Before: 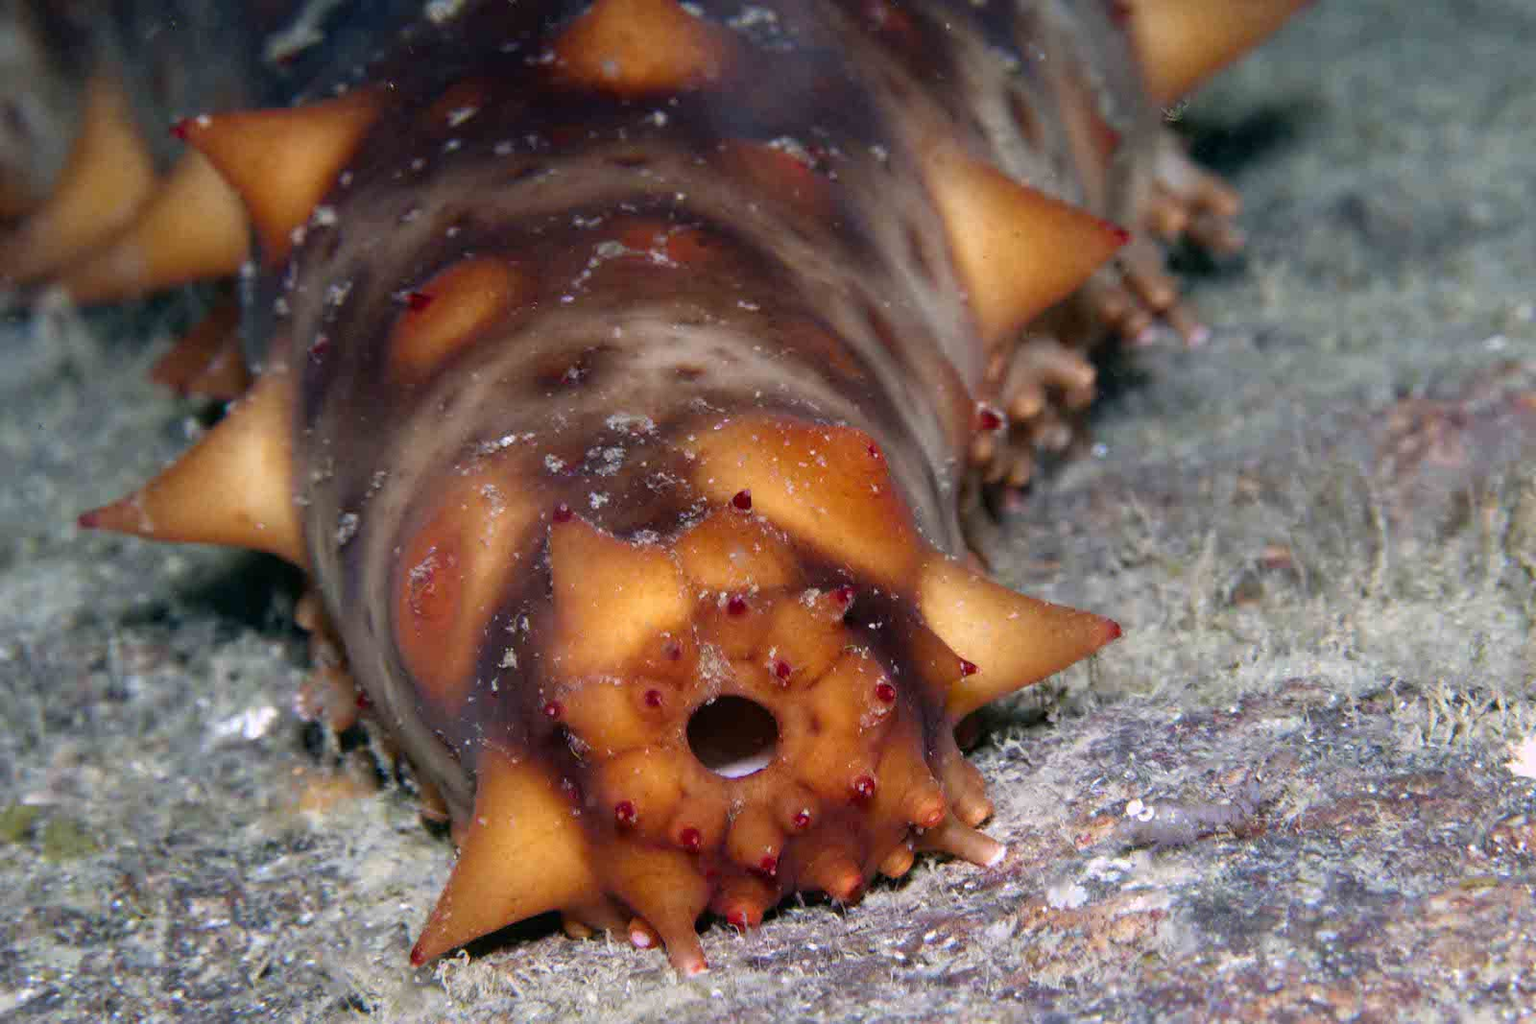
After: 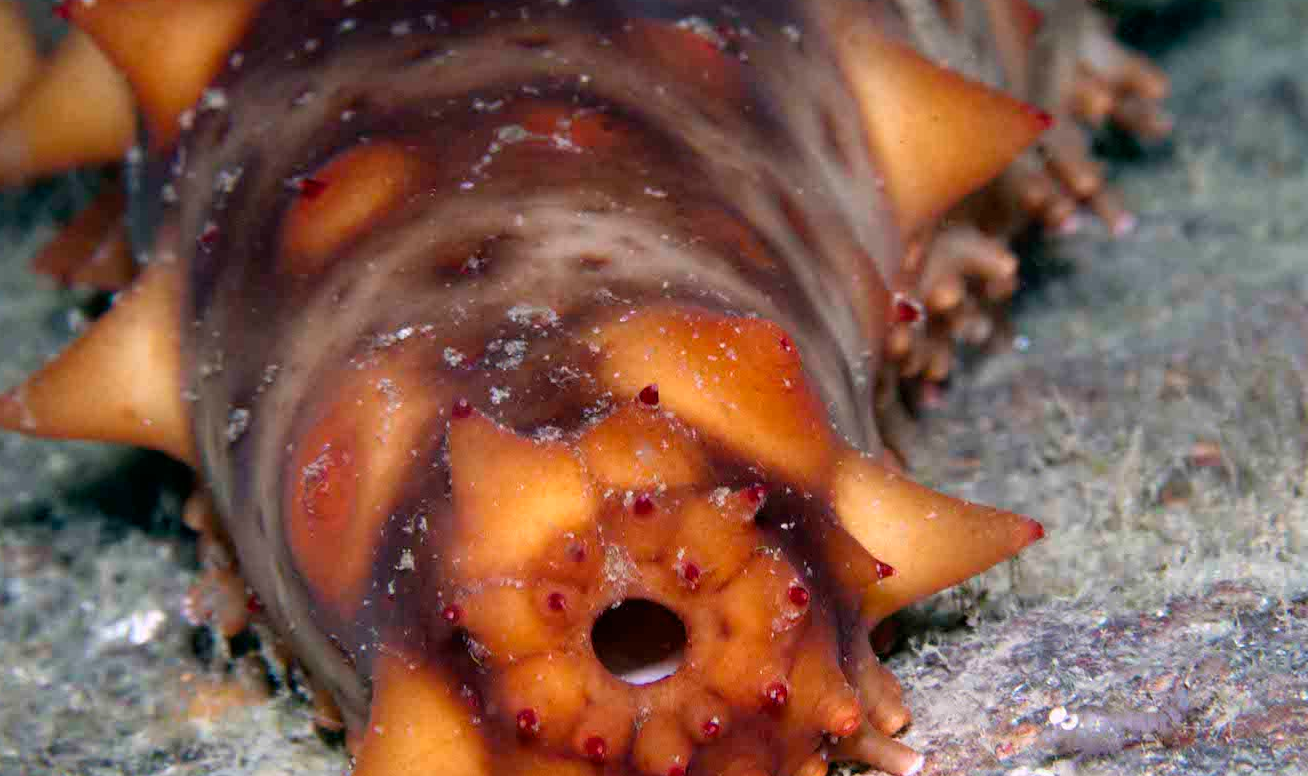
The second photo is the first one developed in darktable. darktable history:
crop: left 7.786%, top 11.813%, right 10.419%, bottom 15.428%
